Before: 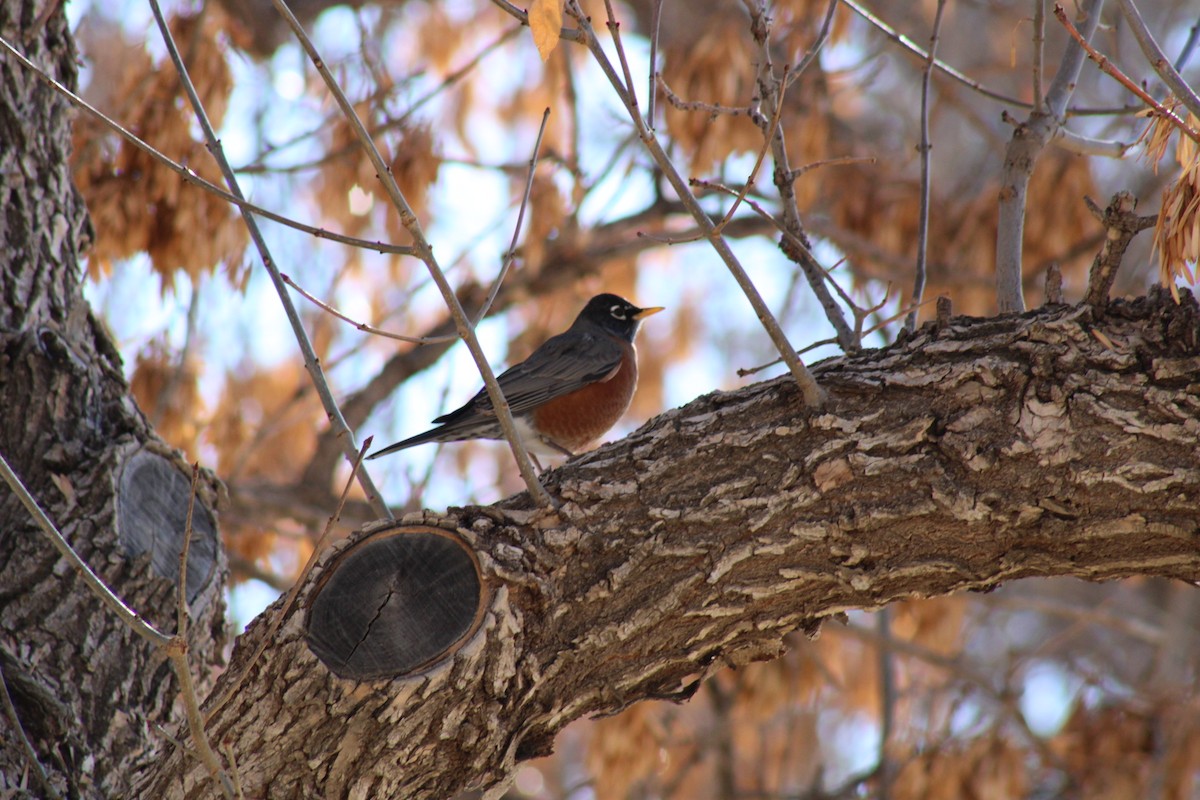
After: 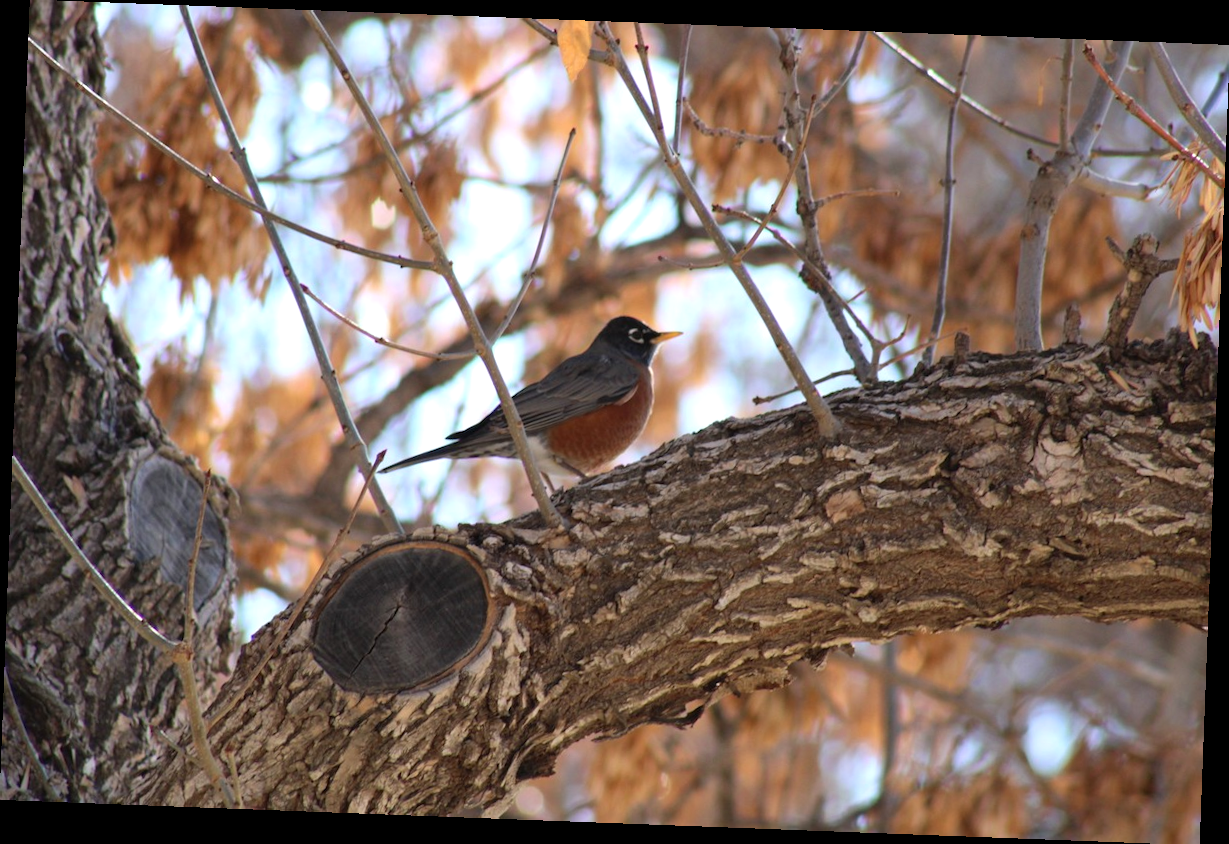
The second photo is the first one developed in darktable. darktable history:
exposure: exposure 0.207 EV, compensate highlight preservation false
rotate and perspective: rotation 2.17°, automatic cropping off
